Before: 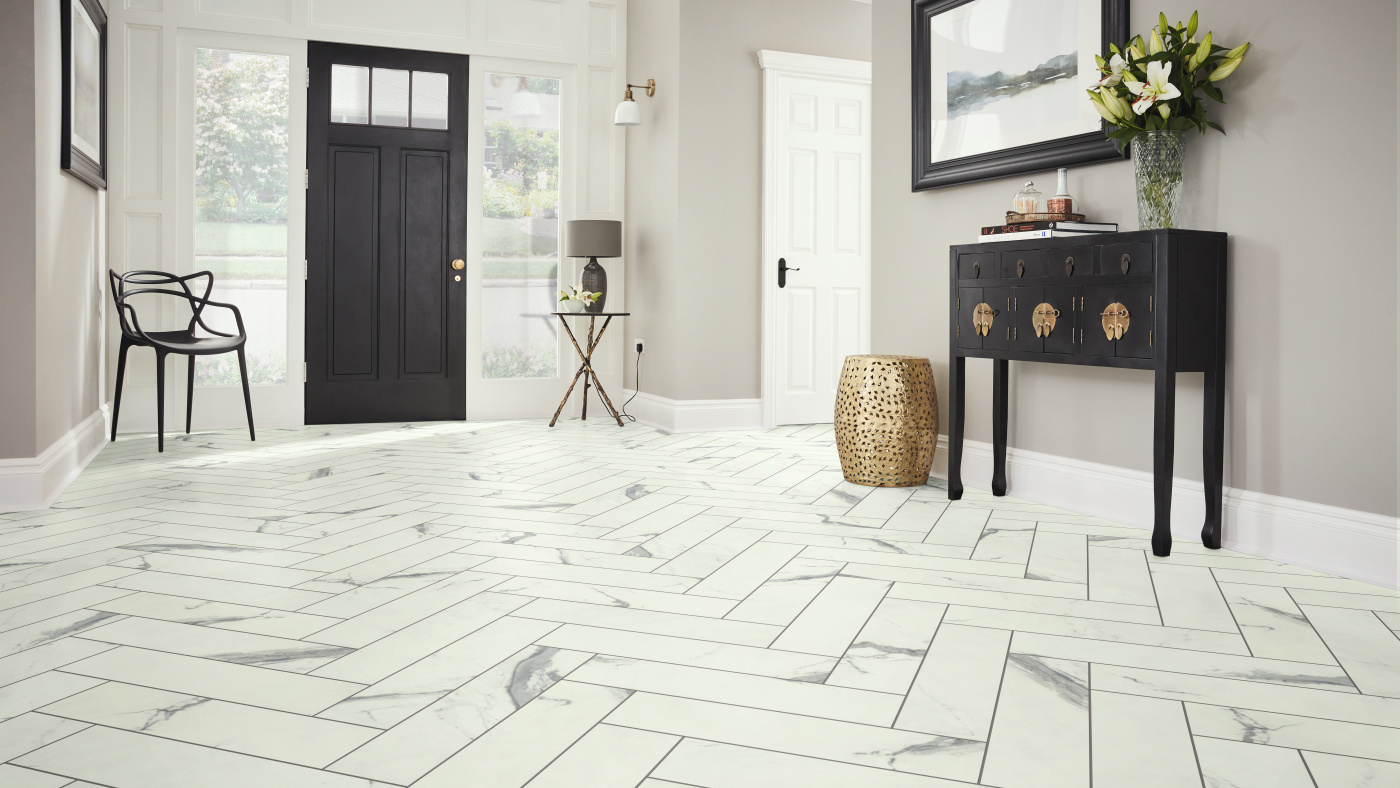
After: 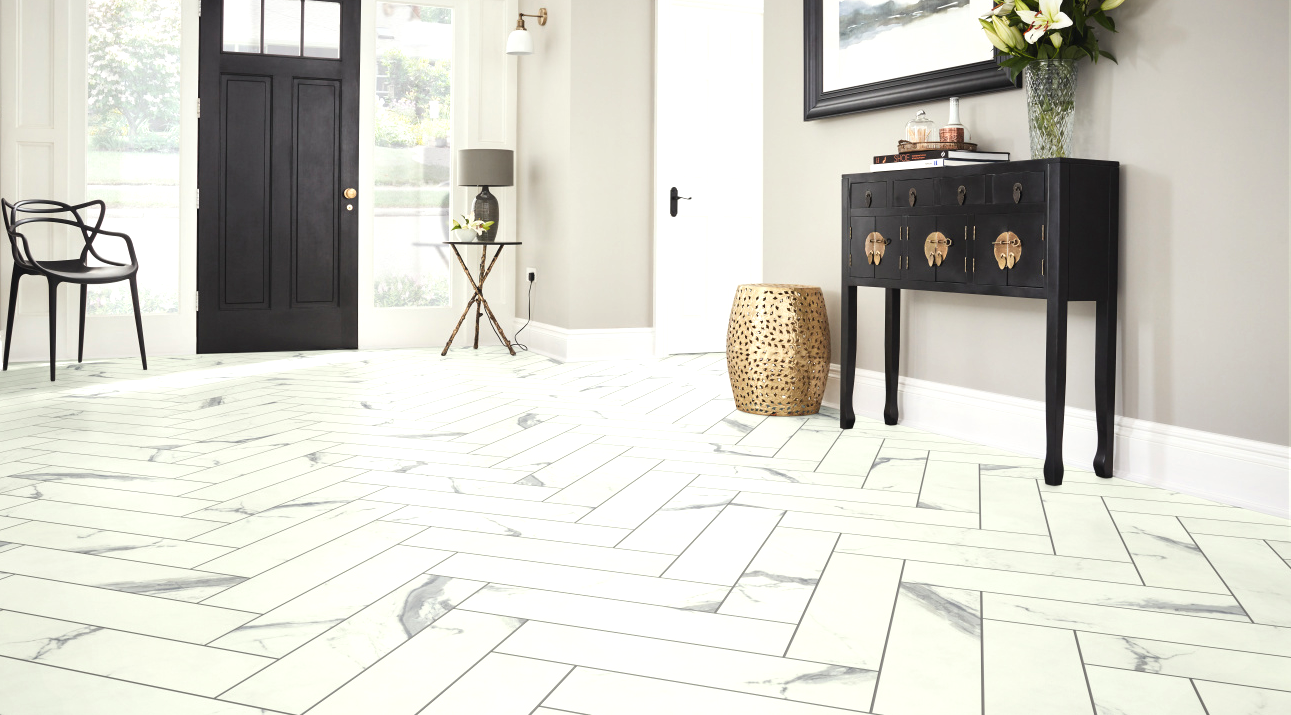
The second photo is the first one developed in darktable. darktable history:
crop and rotate: left 7.774%, top 9.164%
tone equalizer: -8 EV -0.381 EV, -7 EV -0.369 EV, -6 EV -0.314 EV, -5 EV -0.253 EV, -3 EV 0.22 EV, -2 EV 0.34 EV, -1 EV 0.402 EV, +0 EV 0.404 EV
